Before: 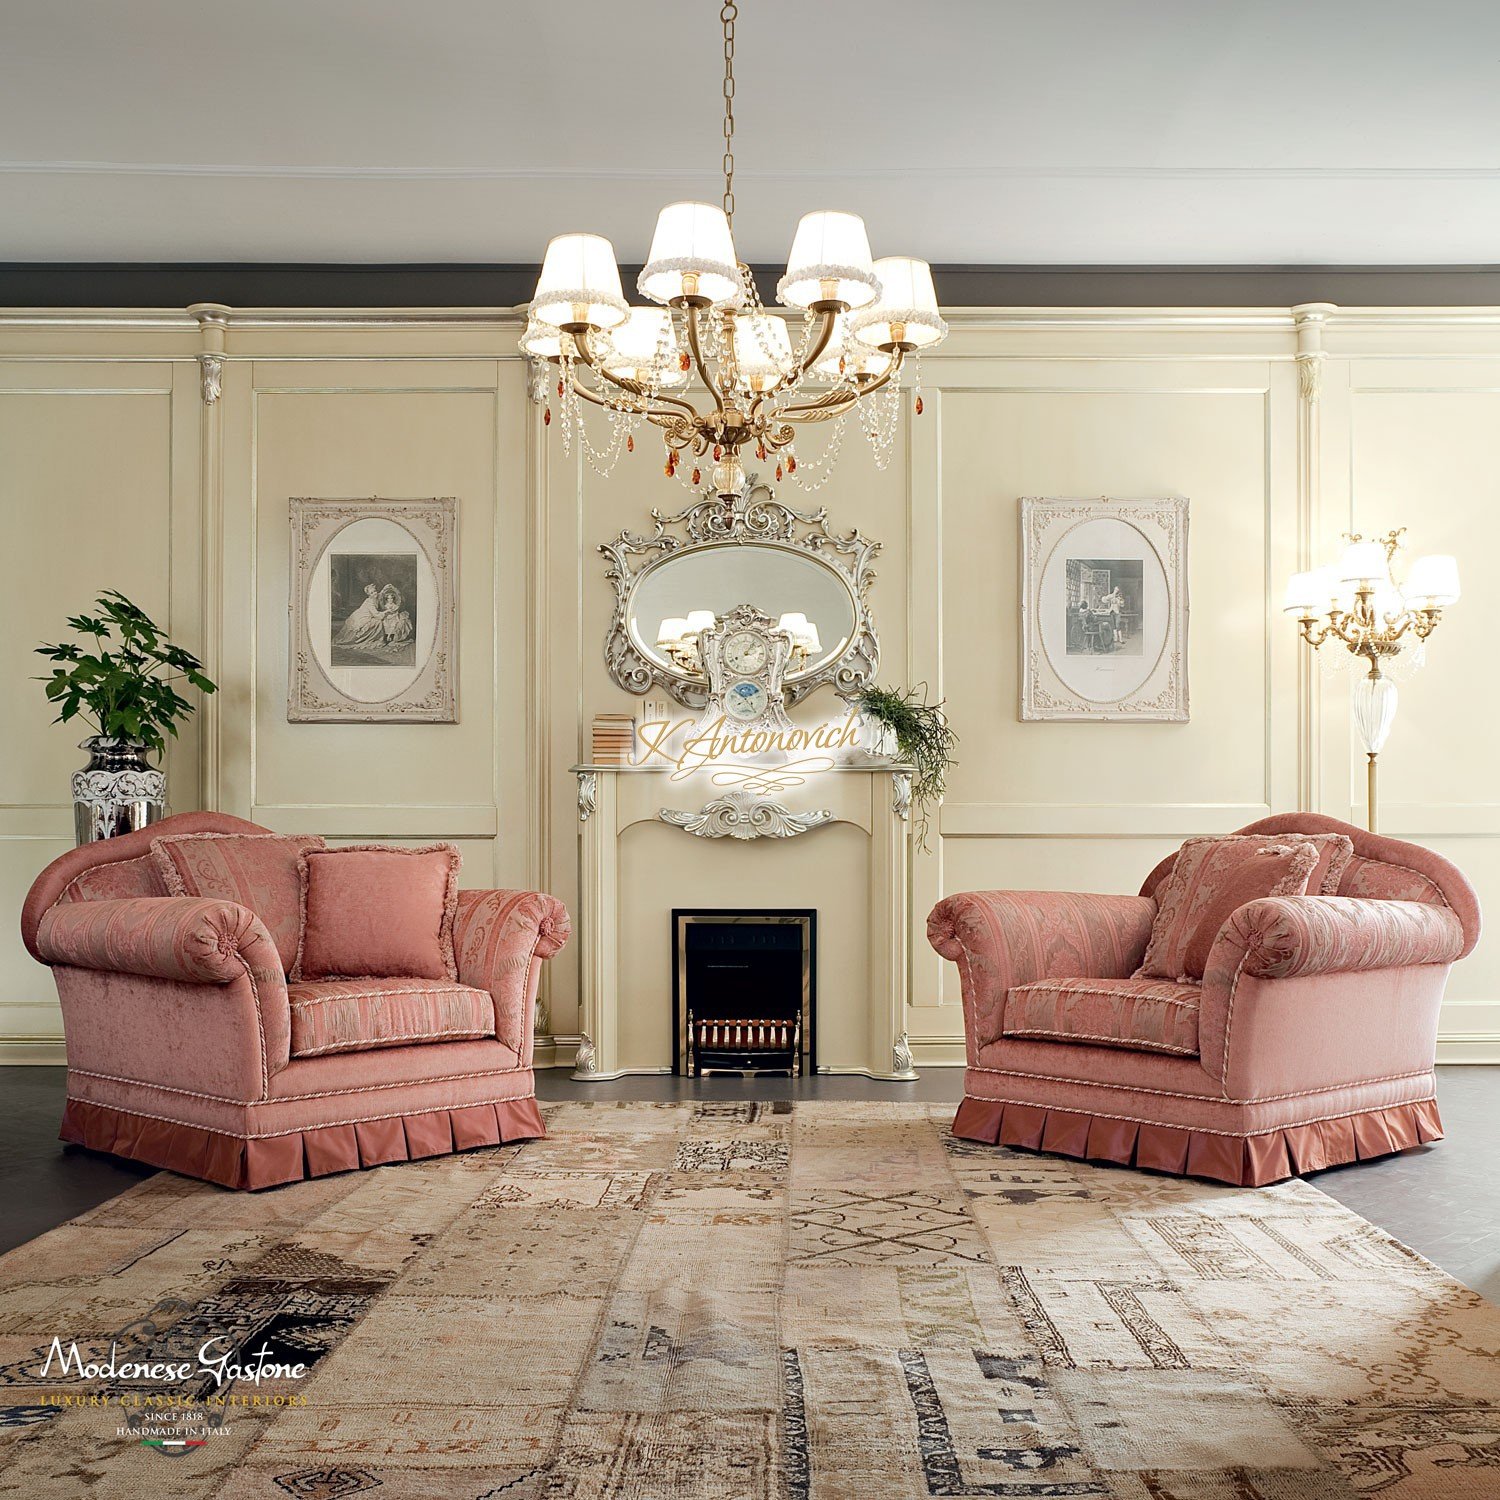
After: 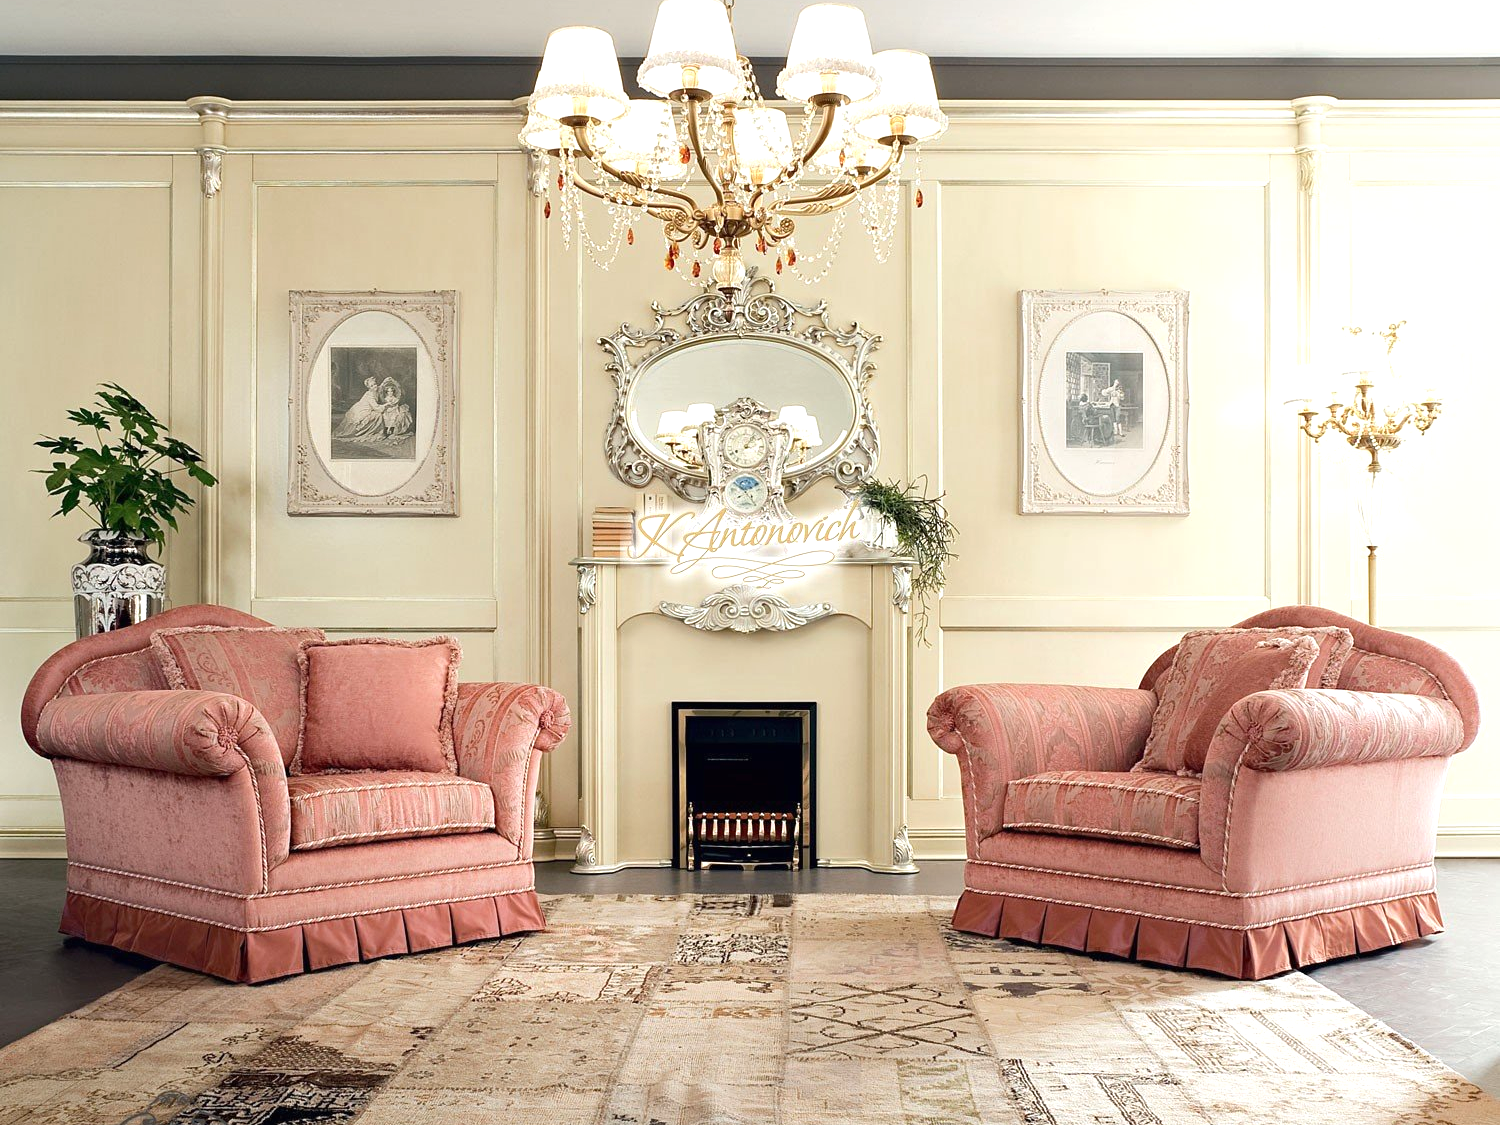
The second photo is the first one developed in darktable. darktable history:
exposure: black level correction 0, exposure 0.5 EV, compensate highlight preservation false
crop: top 13.819%, bottom 11.169%
